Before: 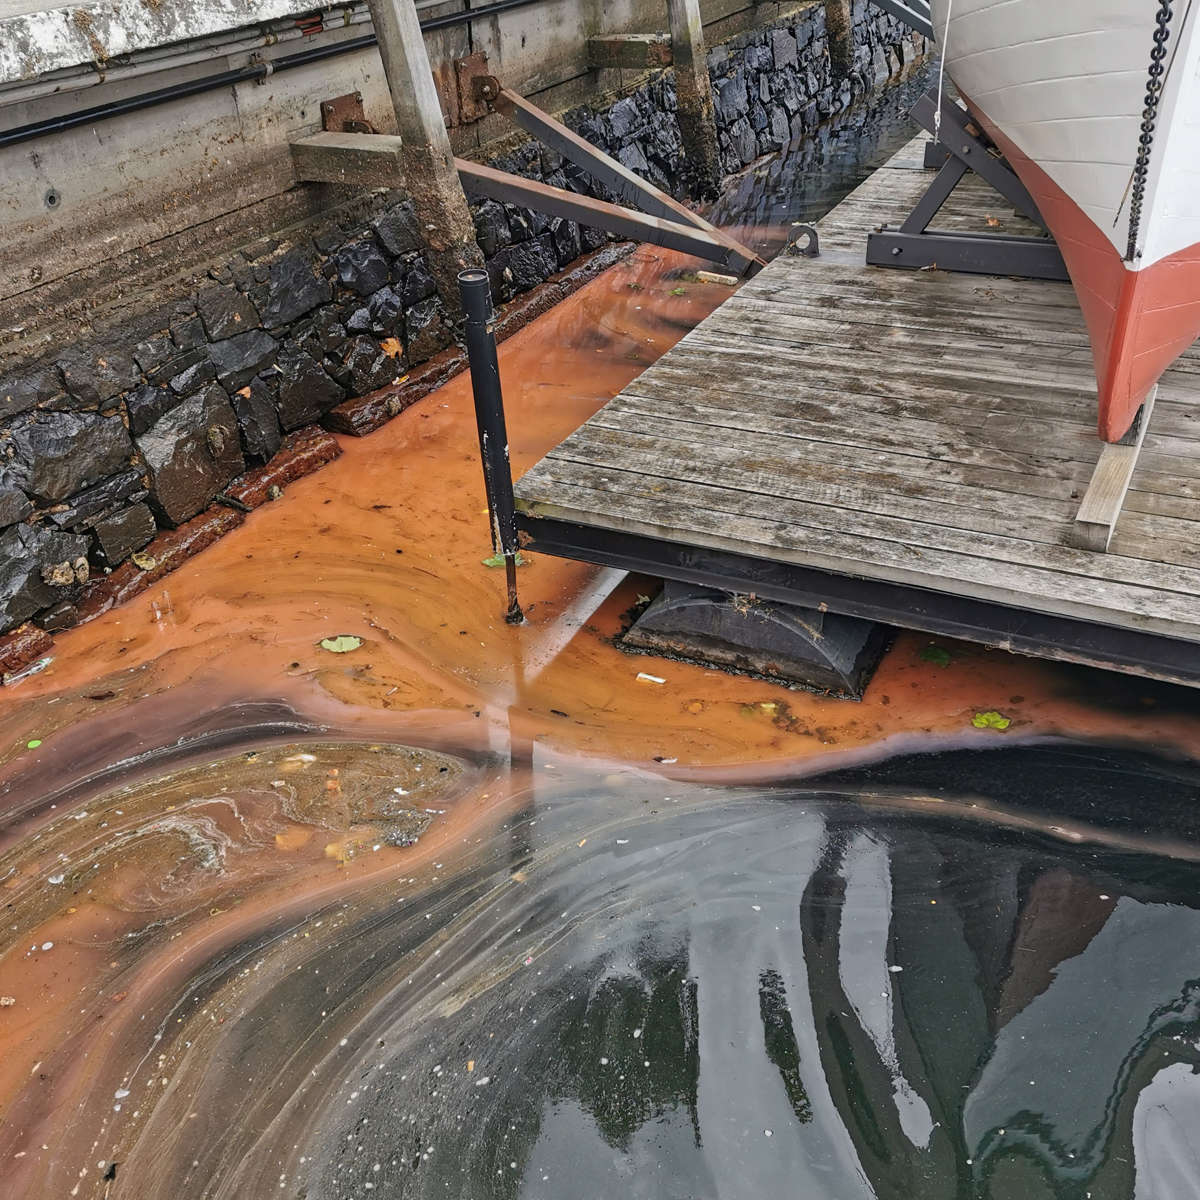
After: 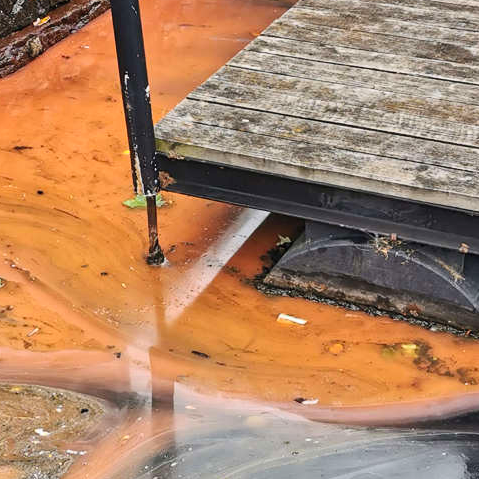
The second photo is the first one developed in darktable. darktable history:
crop: left 30%, top 30%, right 30%, bottom 30%
contrast brightness saturation: contrast 0.2, brightness 0.16, saturation 0.22
